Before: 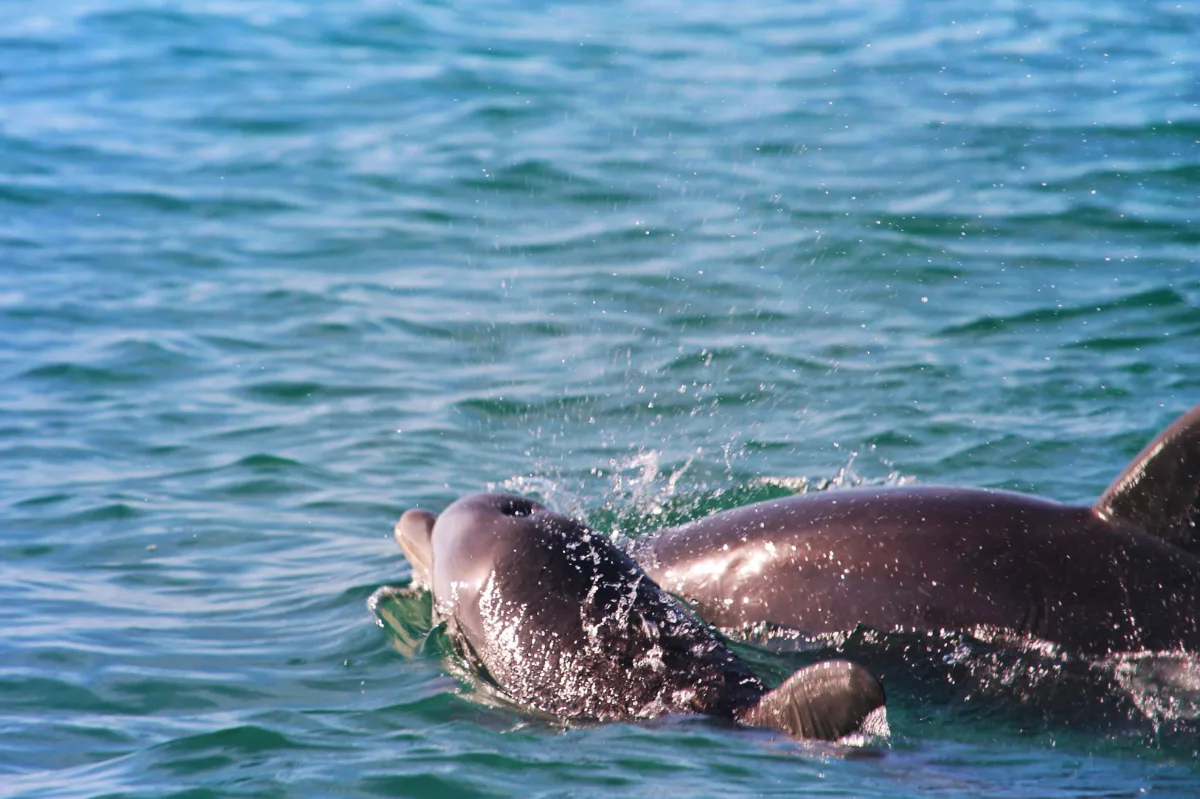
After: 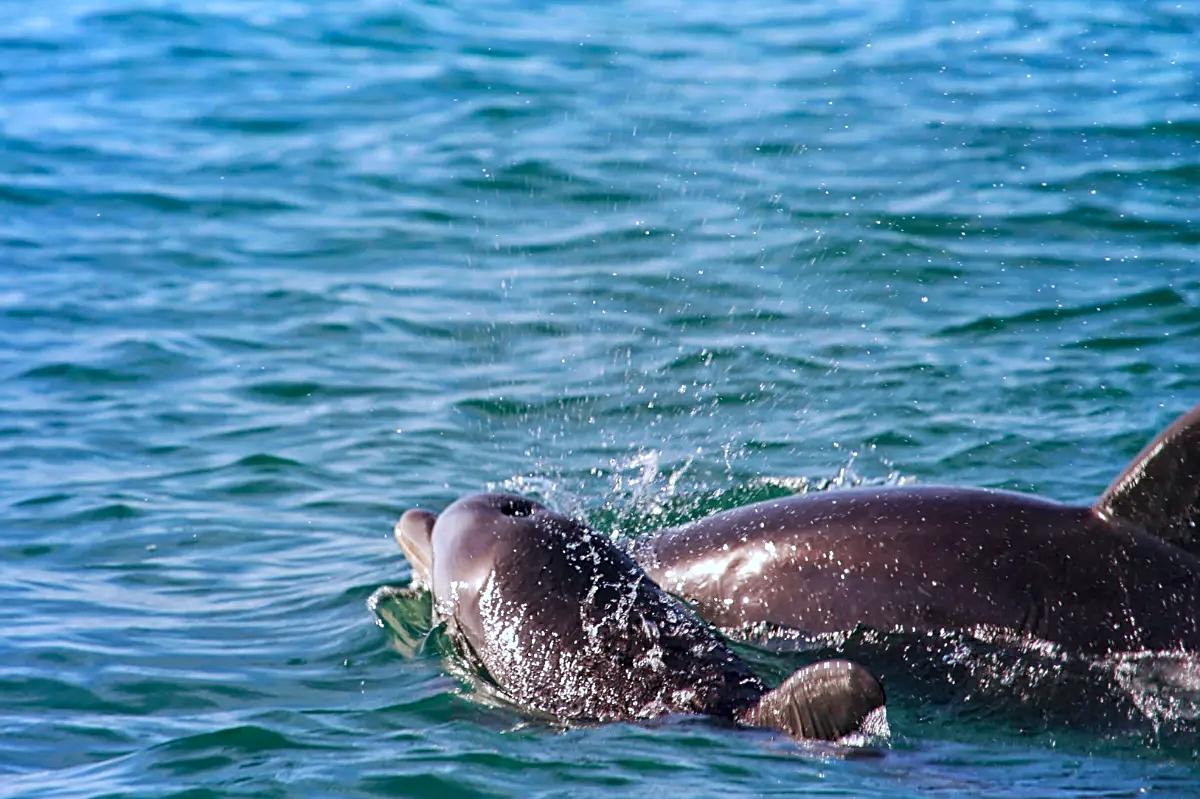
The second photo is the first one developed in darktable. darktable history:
local contrast: on, module defaults
sharpen: on, module defaults
haze removal: compatibility mode true, adaptive false
white balance: red 0.925, blue 1.046
